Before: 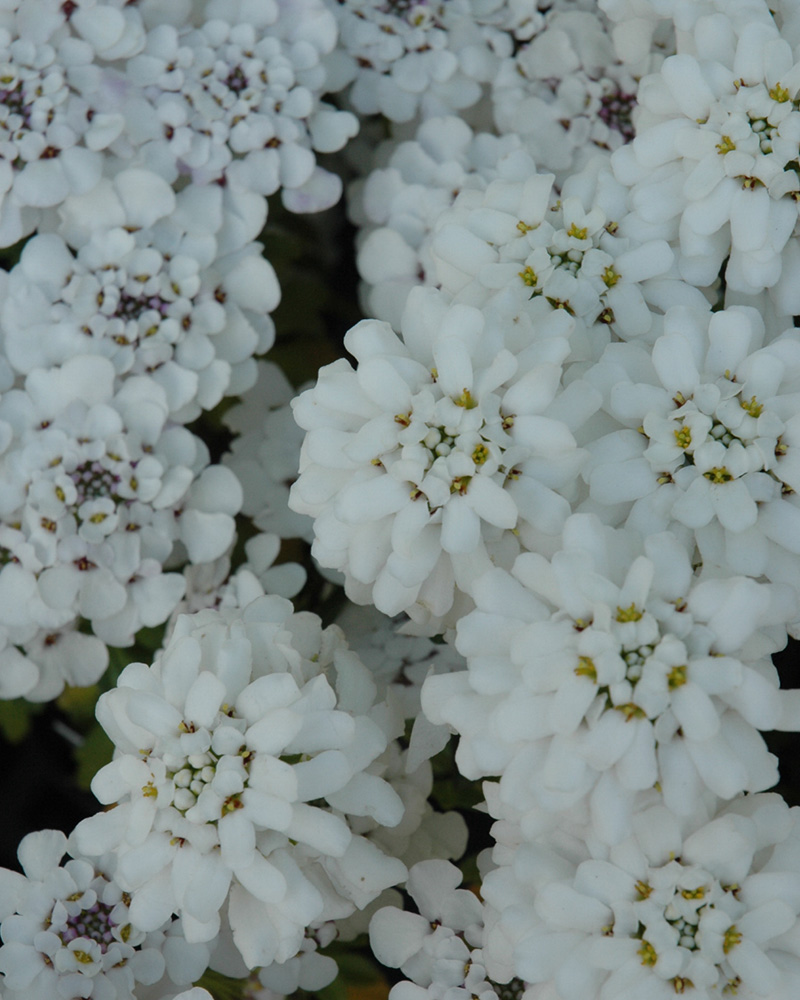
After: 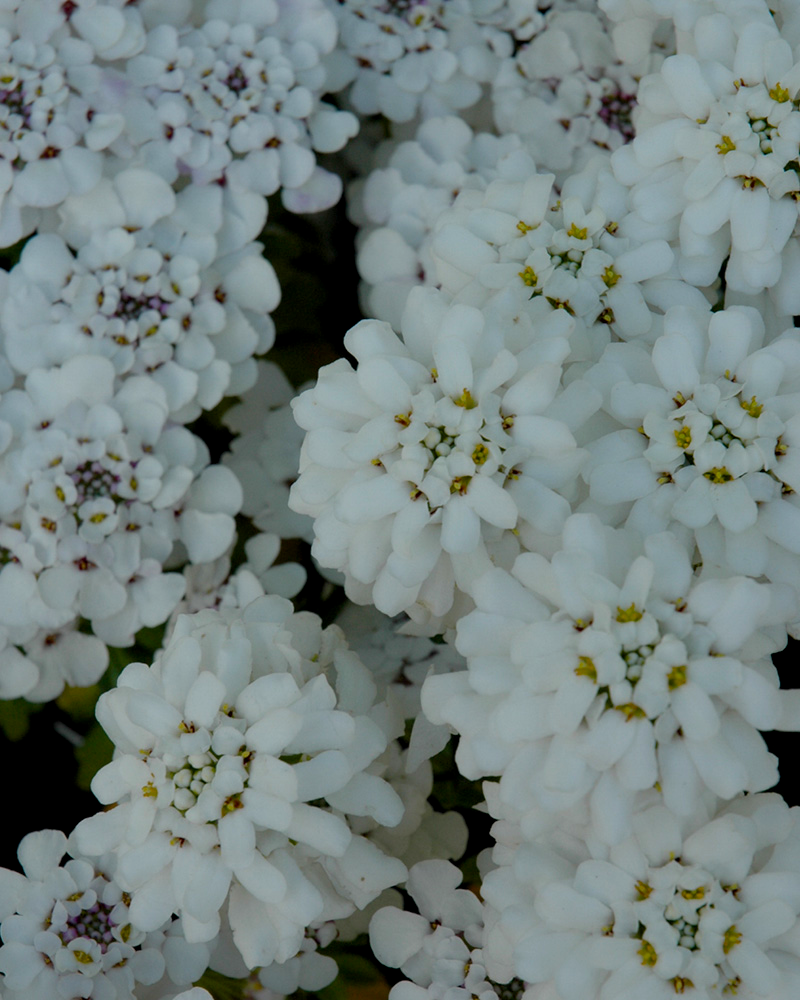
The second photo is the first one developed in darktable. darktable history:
color balance rgb: perceptual saturation grading › global saturation 25%, global vibrance 10%
exposure: black level correction 0.006, exposure -0.226 EV, compensate highlight preservation false
